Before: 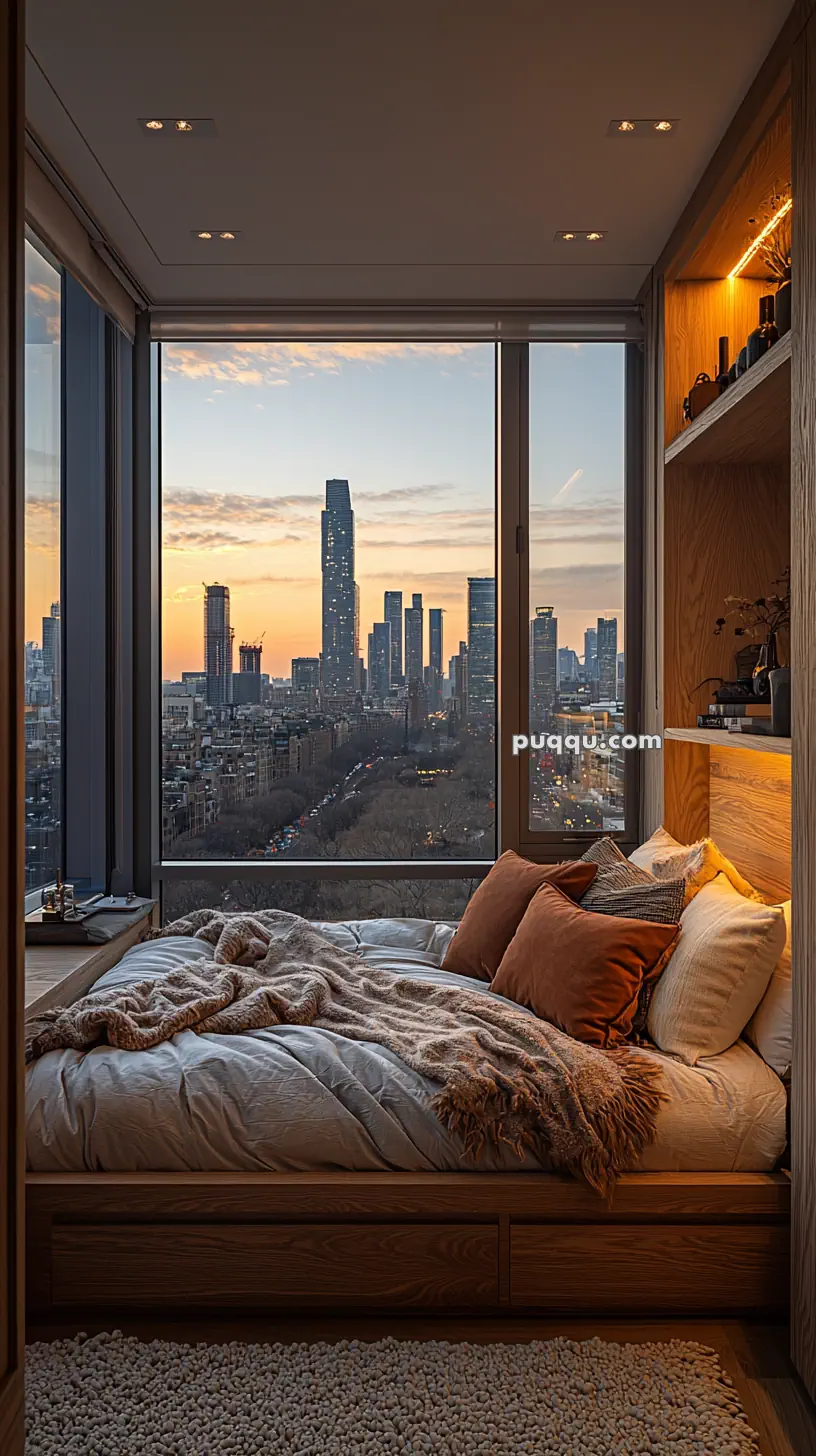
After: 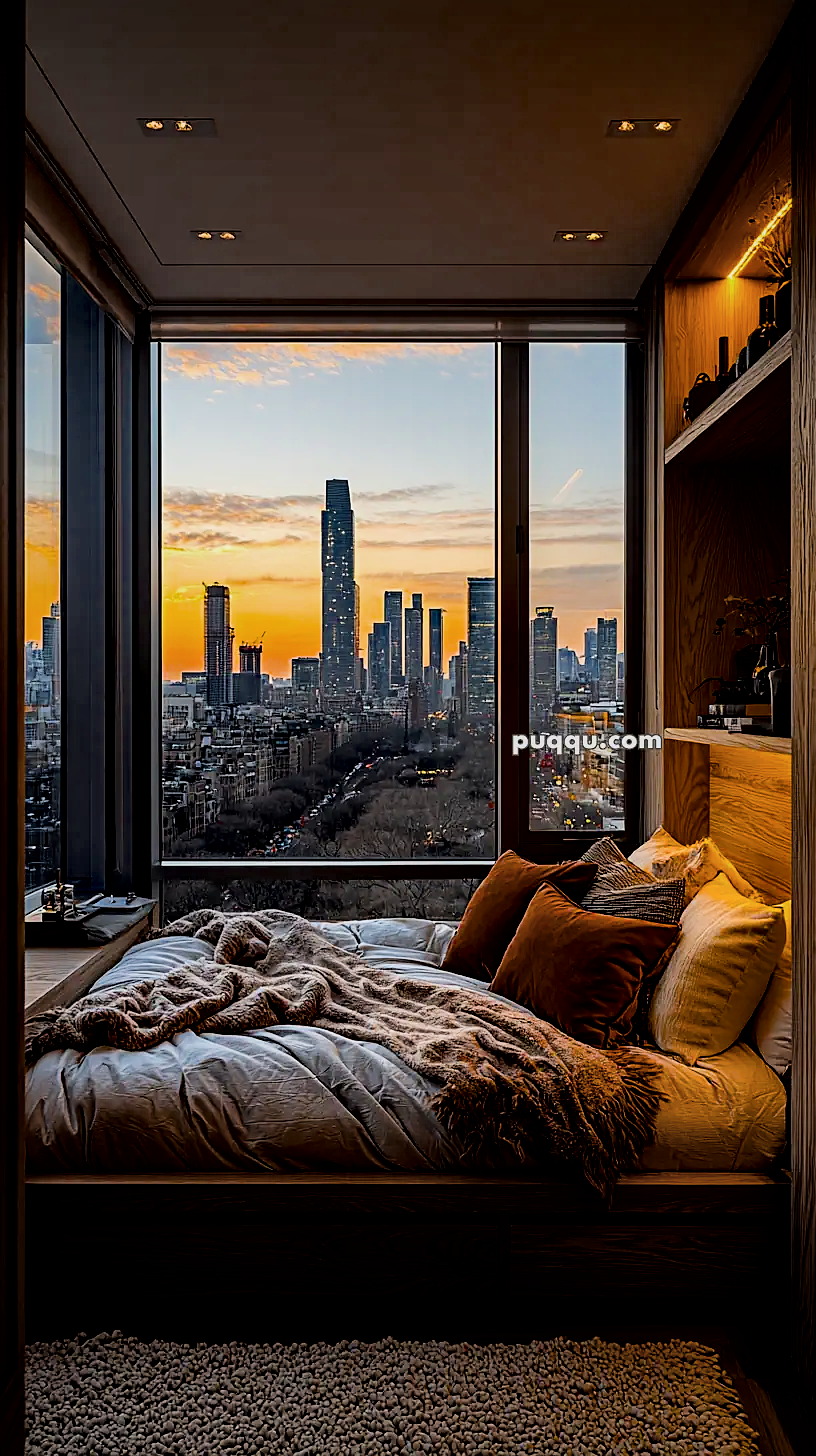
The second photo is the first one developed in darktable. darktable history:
color balance rgb: perceptual saturation grading › global saturation 39.499%, global vibrance 16.616%, saturation formula JzAzBz (2021)
local contrast: mode bilateral grid, contrast 26, coarseness 60, detail 151%, midtone range 0.2
filmic rgb: black relative exposure -5.1 EV, white relative exposure 3.5 EV, hardness 3.18, contrast 1.201, highlights saturation mix -30.65%, iterations of high-quality reconstruction 0
sharpen: radius 1.033, threshold 0.872
